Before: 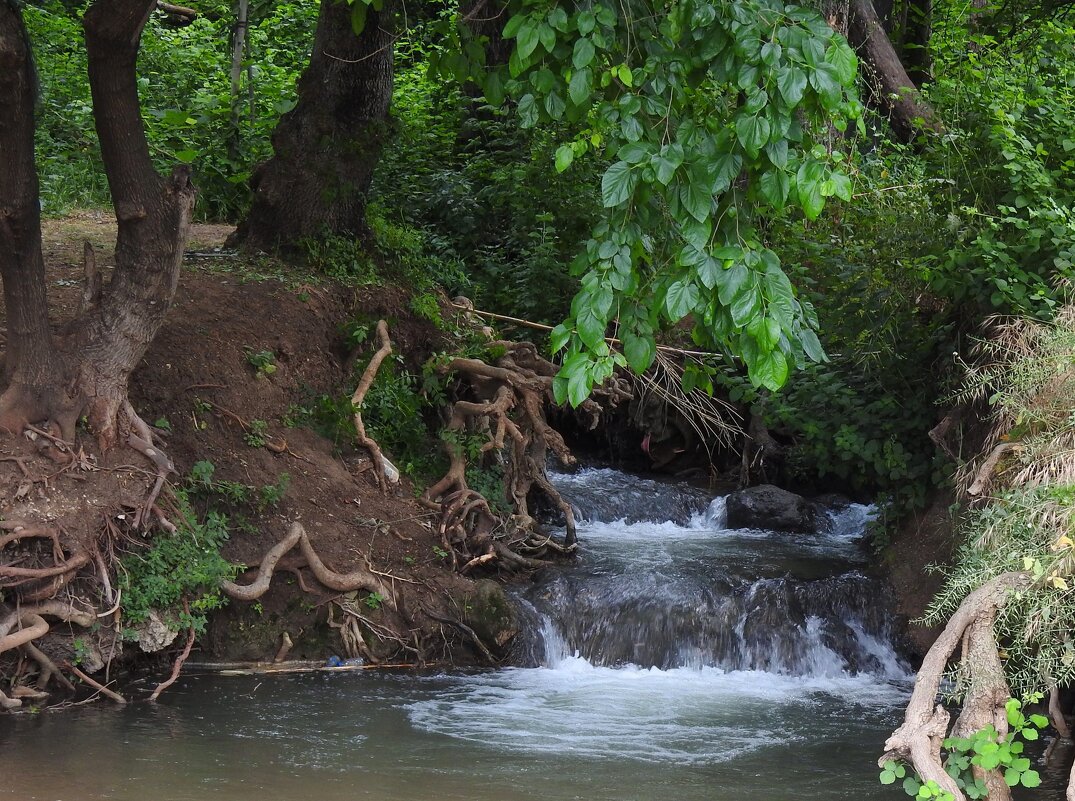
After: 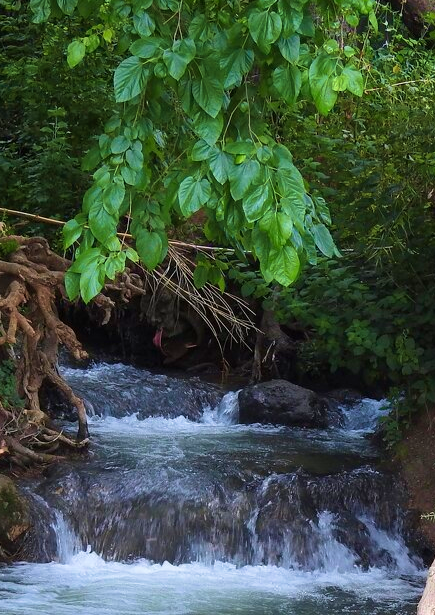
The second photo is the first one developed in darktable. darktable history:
velvia: strength 55.69%
crop: left 45.468%, top 13.183%, right 14.056%, bottom 10.002%
